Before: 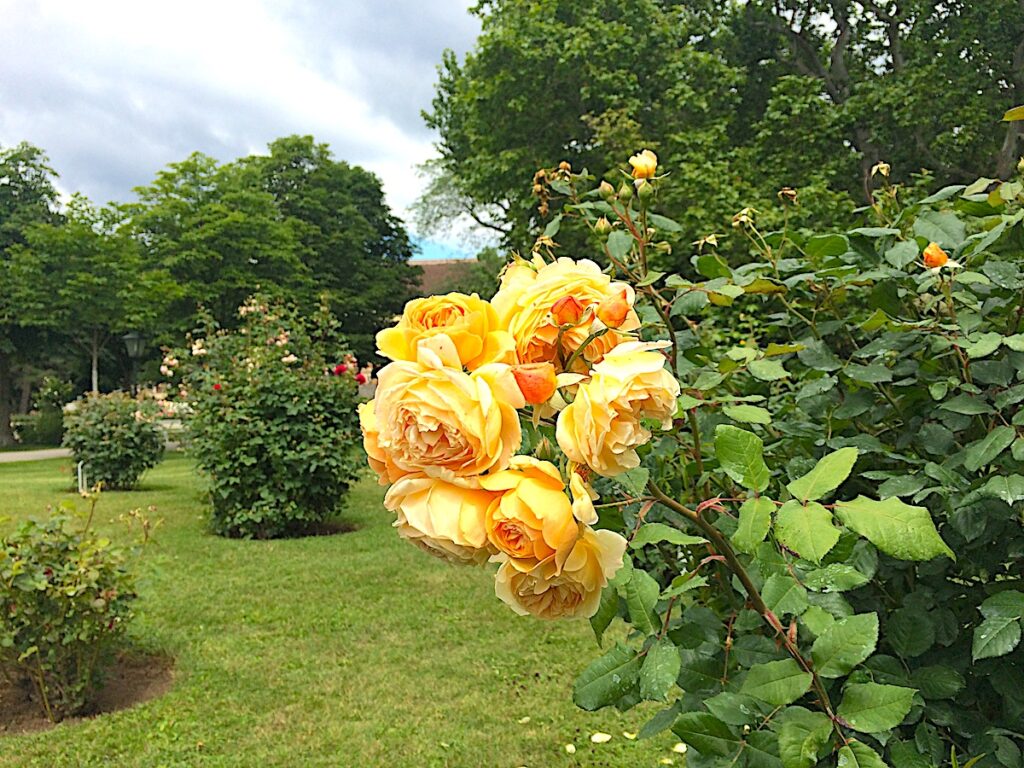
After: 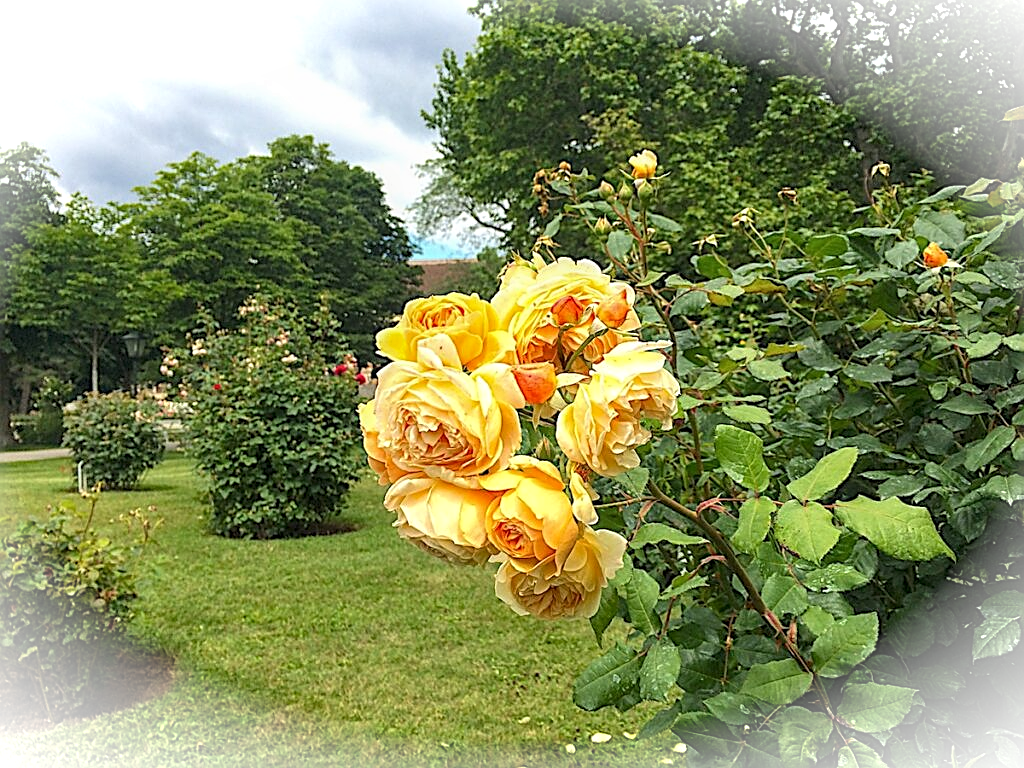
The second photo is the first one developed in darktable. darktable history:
vignetting: fall-off start 100.09%, brightness 0.997, saturation -0.492, width/height ratio 1.308
local contrast: on, module defaults
sharpen: on, module defaults
